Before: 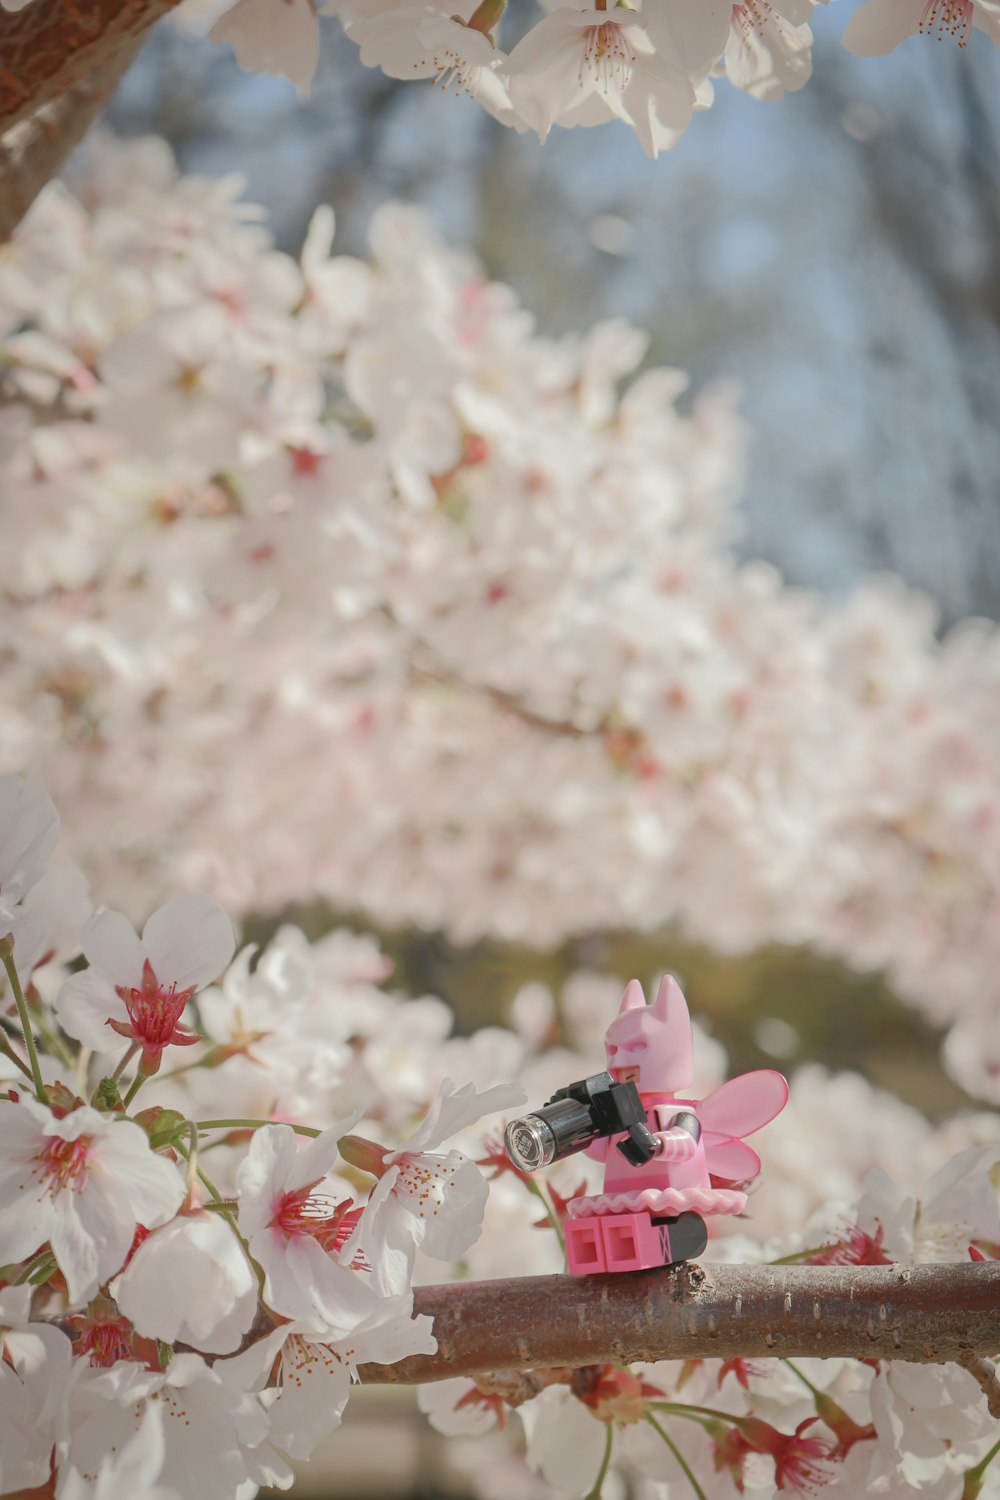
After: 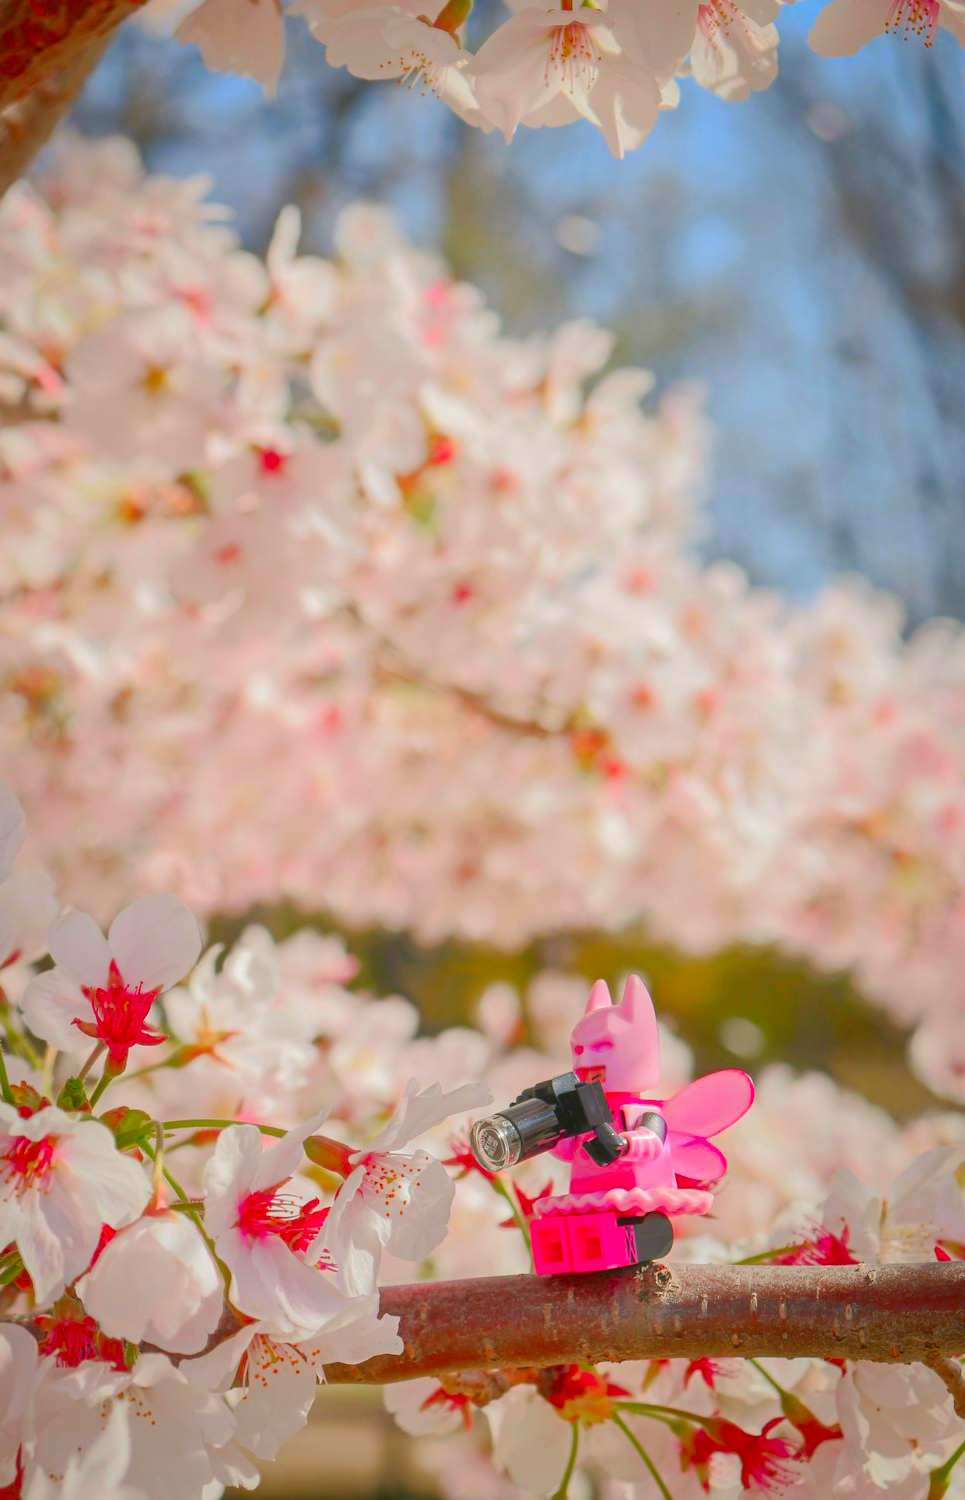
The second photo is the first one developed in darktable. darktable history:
crop and rotate: left 3.49%
color correction: highlights a* 1.54, highlights b* -1.69, saturation 2.43
haze removal: strength -0.059, compatibility mode true, adaptive false
